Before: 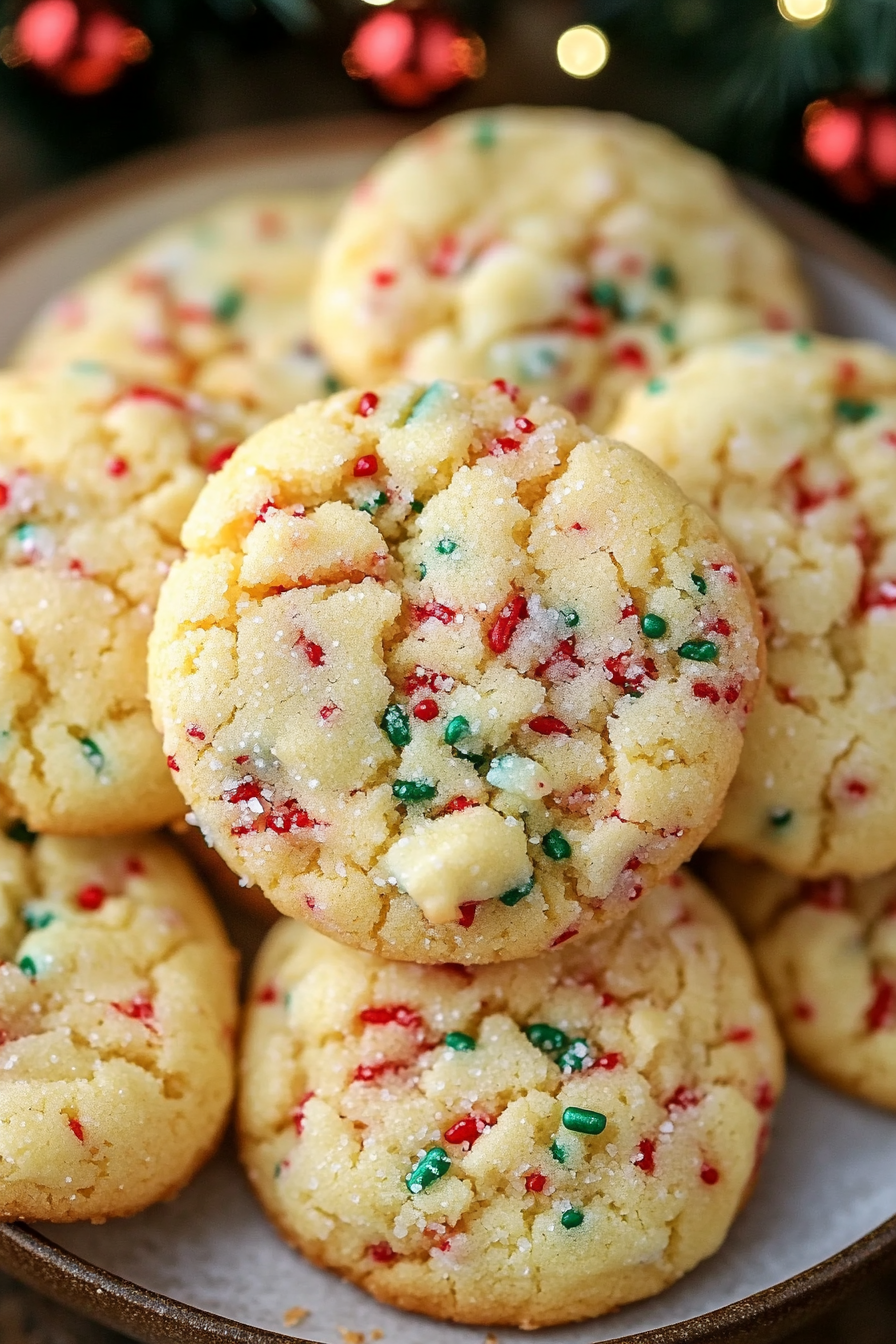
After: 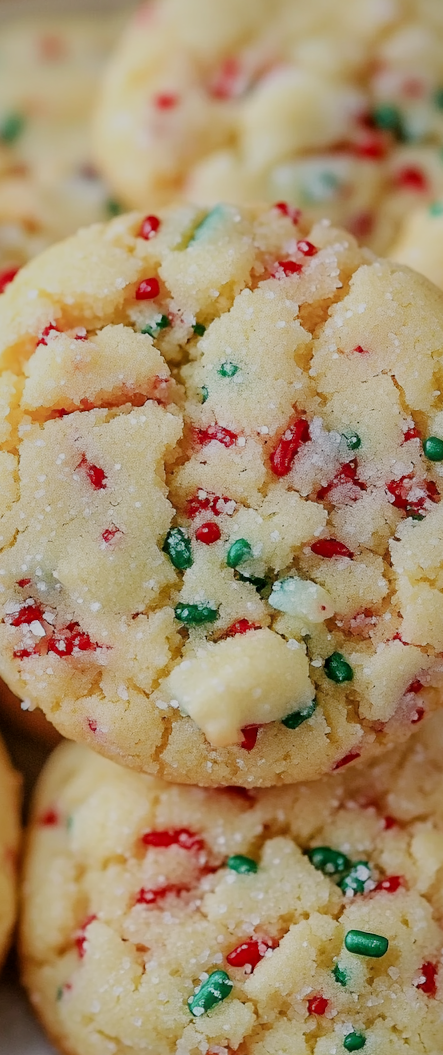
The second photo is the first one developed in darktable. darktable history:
crop and rotate: angle 0.02°, left 24.353%, top 13.219%, right 26.156%, bottom 8.224%
local contrast: mode bilateral grid, contrast 20, coarseness 50, detail 120%, midtone range 0.2
filmic rgb: black relative exposure -6.59 EV, white relative exposure 4.71 EV, hardness 3.13, contrast 0.805
tone equalizer: on, module defaults
